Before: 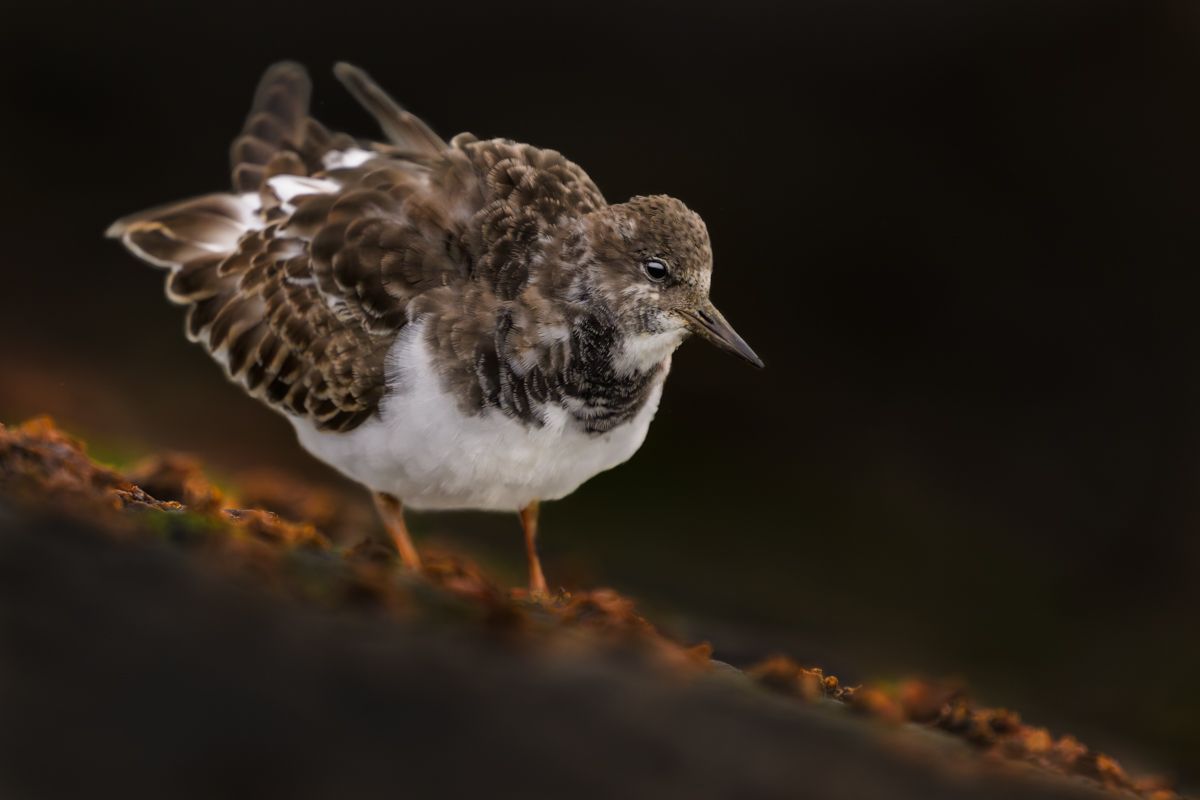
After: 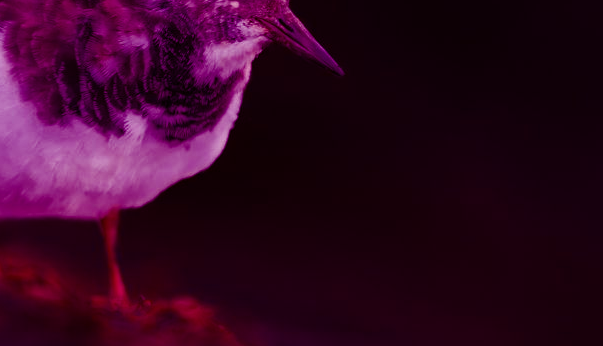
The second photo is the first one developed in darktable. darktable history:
color balance: mode lift, gamma, gain (sRGB), lift [1, 1, 0.101, 1]
crop: left 35.03%, top 36.625%, right 14.663%, bottom 20.057%
